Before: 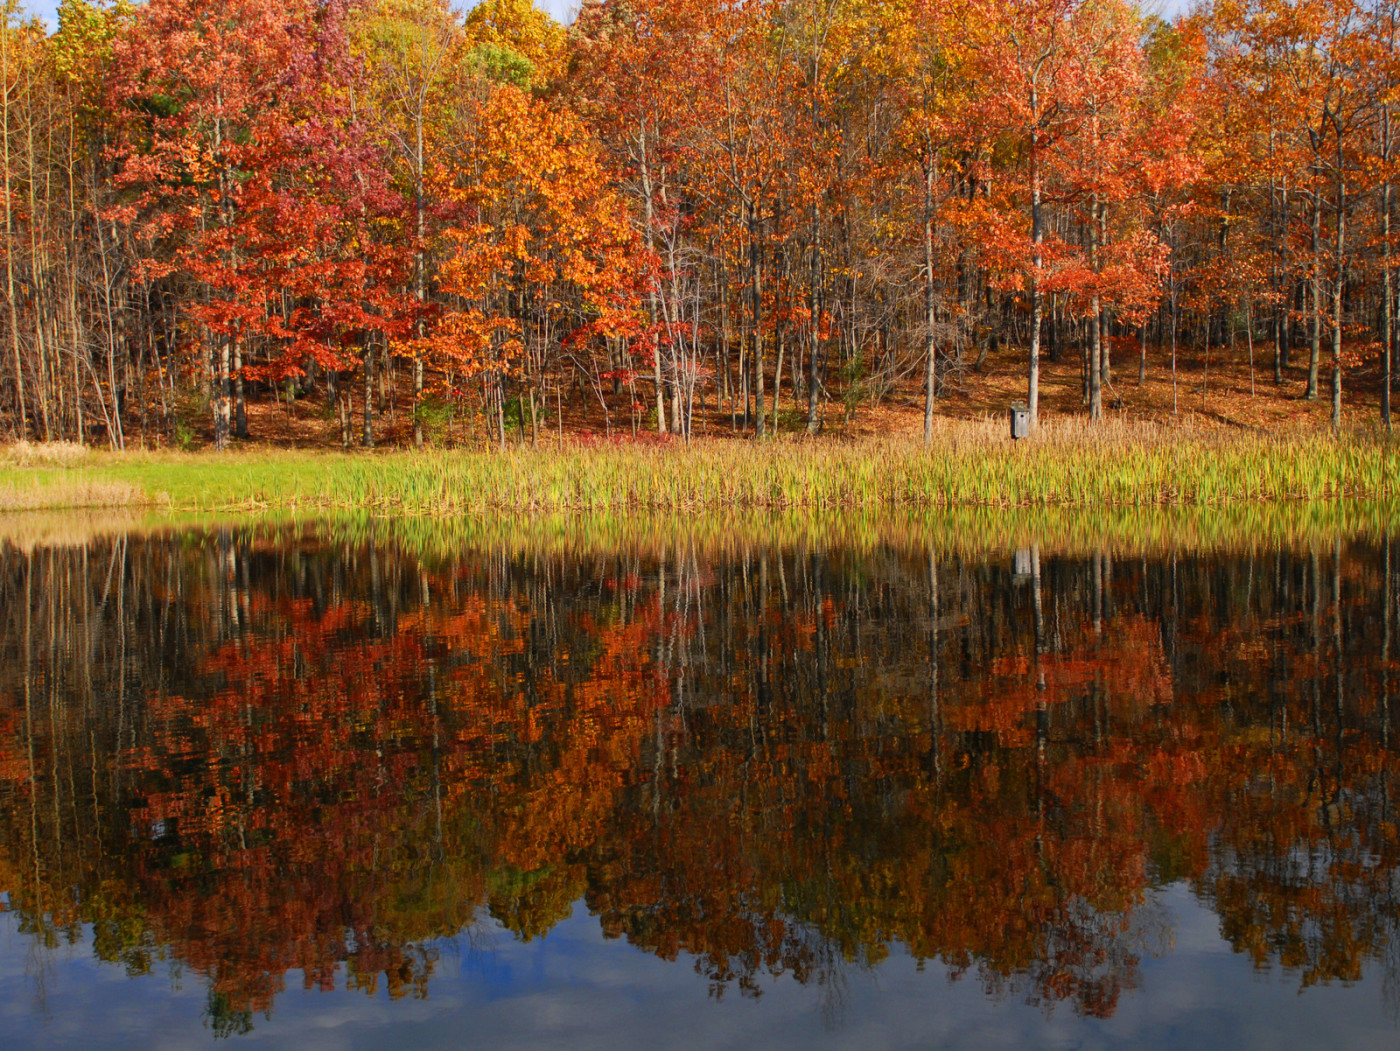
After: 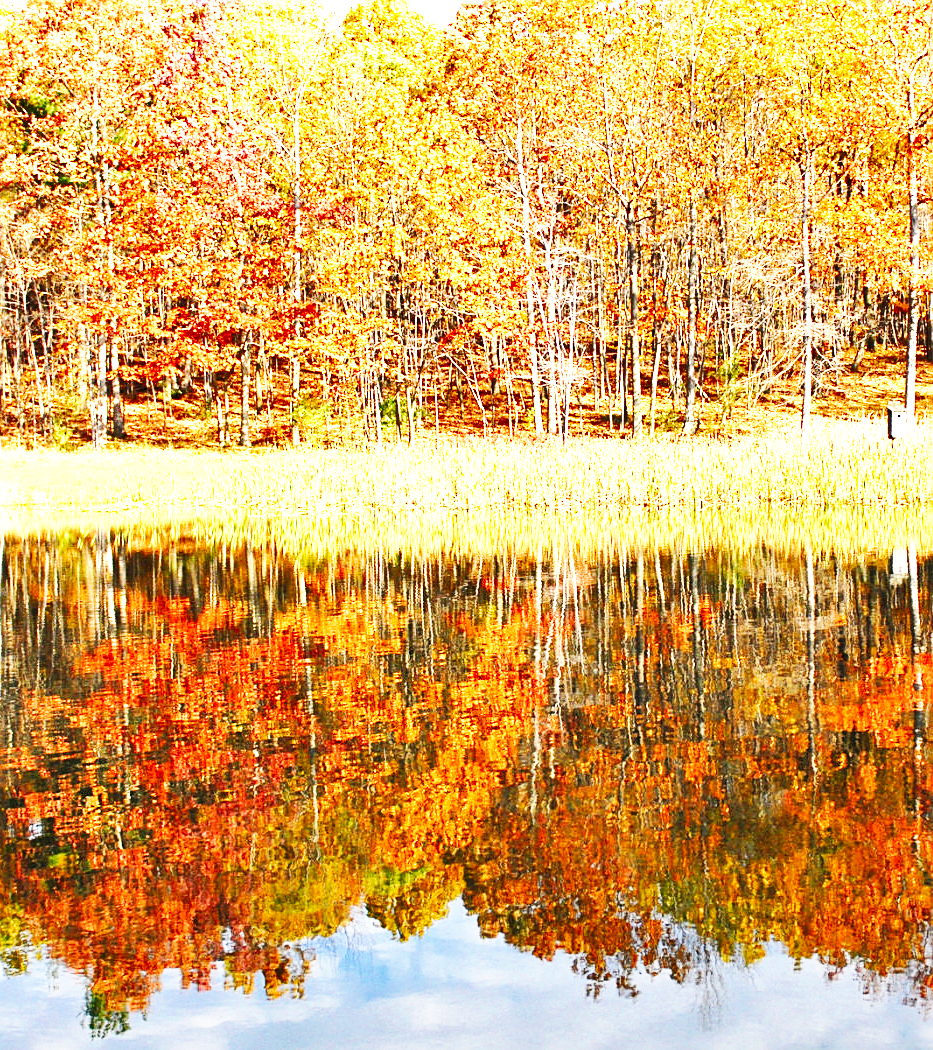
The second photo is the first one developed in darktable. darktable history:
sharpen: on, module defaults
exposure: black level correction 0, exposure 1.45 EV, compensate exposure bias true, compensate highlight preservation false
base curve: curves: ch0 [(0, 0) (0.007, 0.004) (0.027, 0.03) (0.046, 0.07) (0.207, 0.54) (0.442, 0.872) (0.673, 0.972) (1, 1)], preserve colors none
shadows and highlights: shadows 22.7, highlights -48.71, soften with gaussian
crop and rotate: left 8.786%, right 24.548%
